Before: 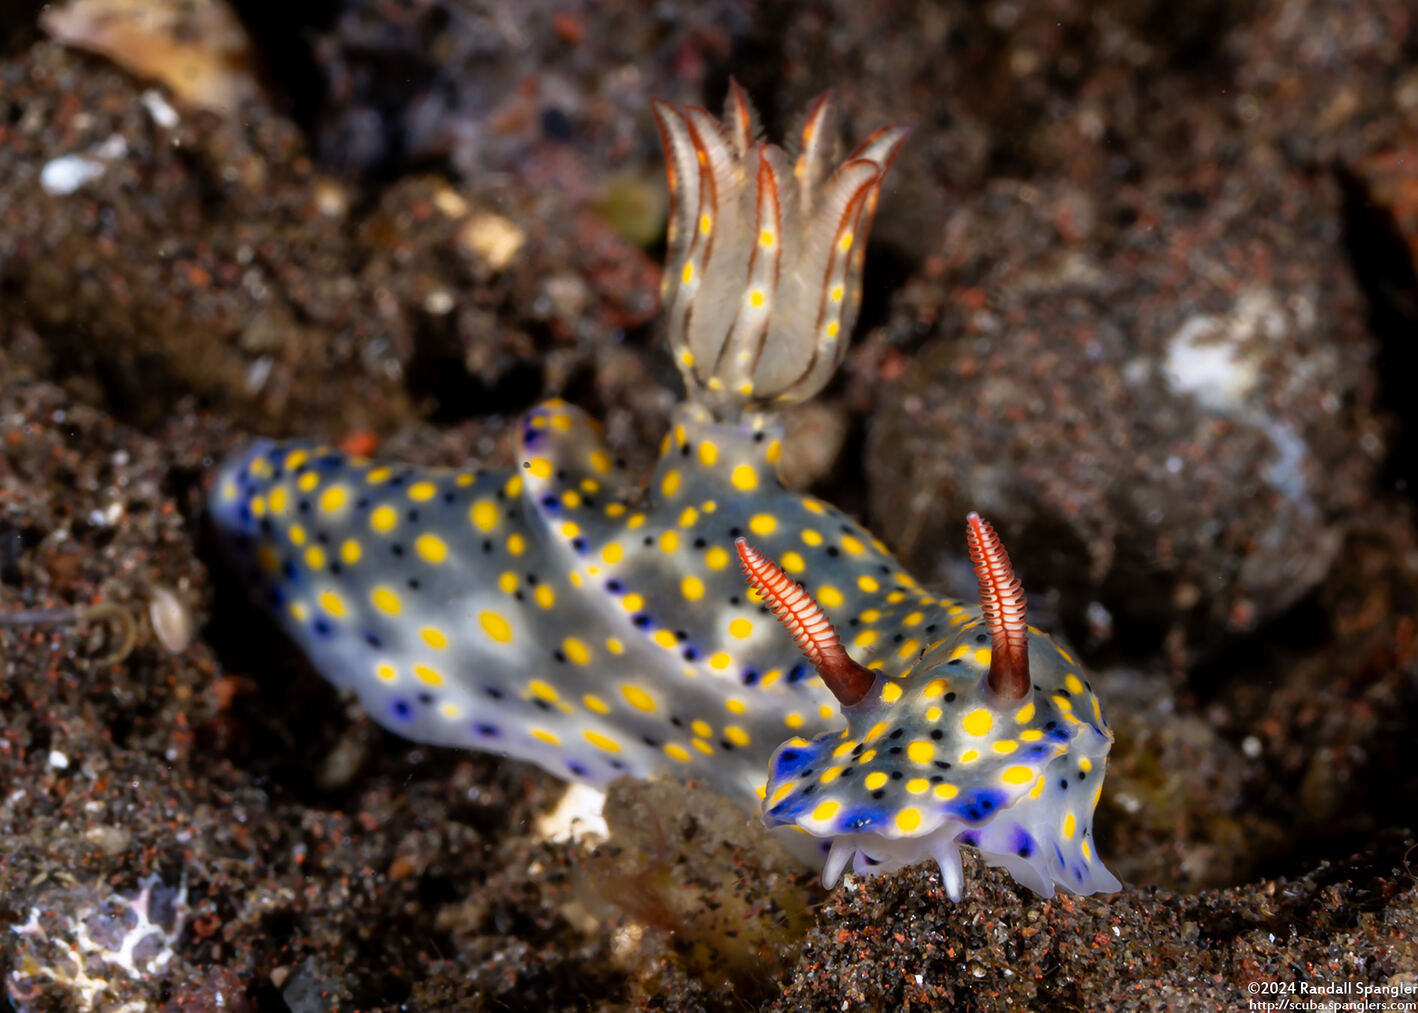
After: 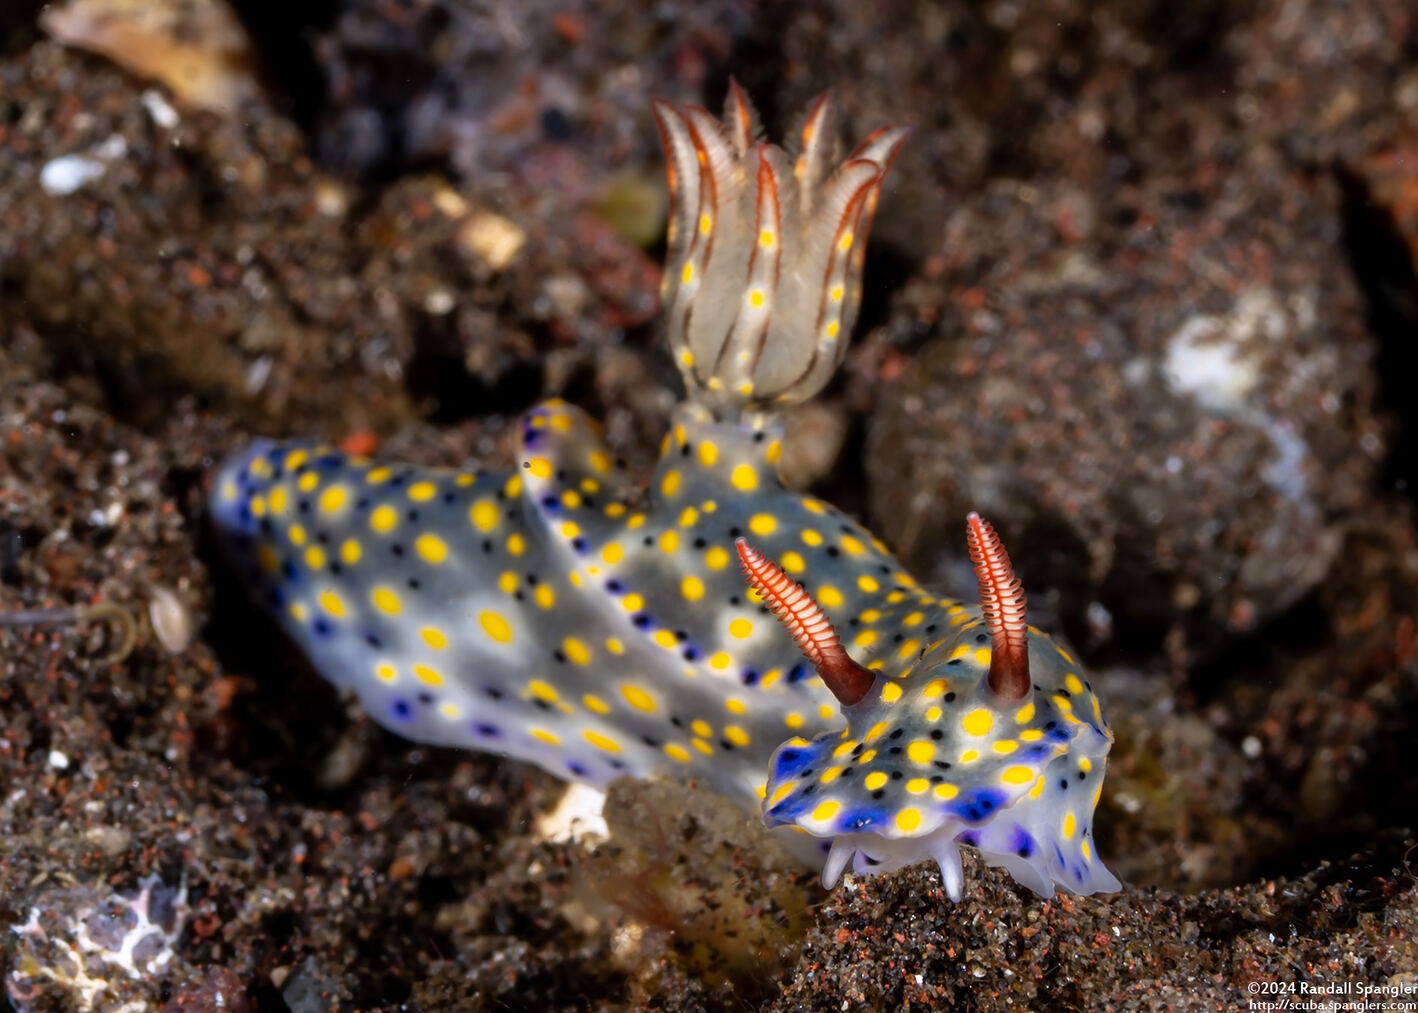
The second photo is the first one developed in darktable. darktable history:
shadows and highlights: shadows 22.68, highlights -48.98, soften with gaussian
